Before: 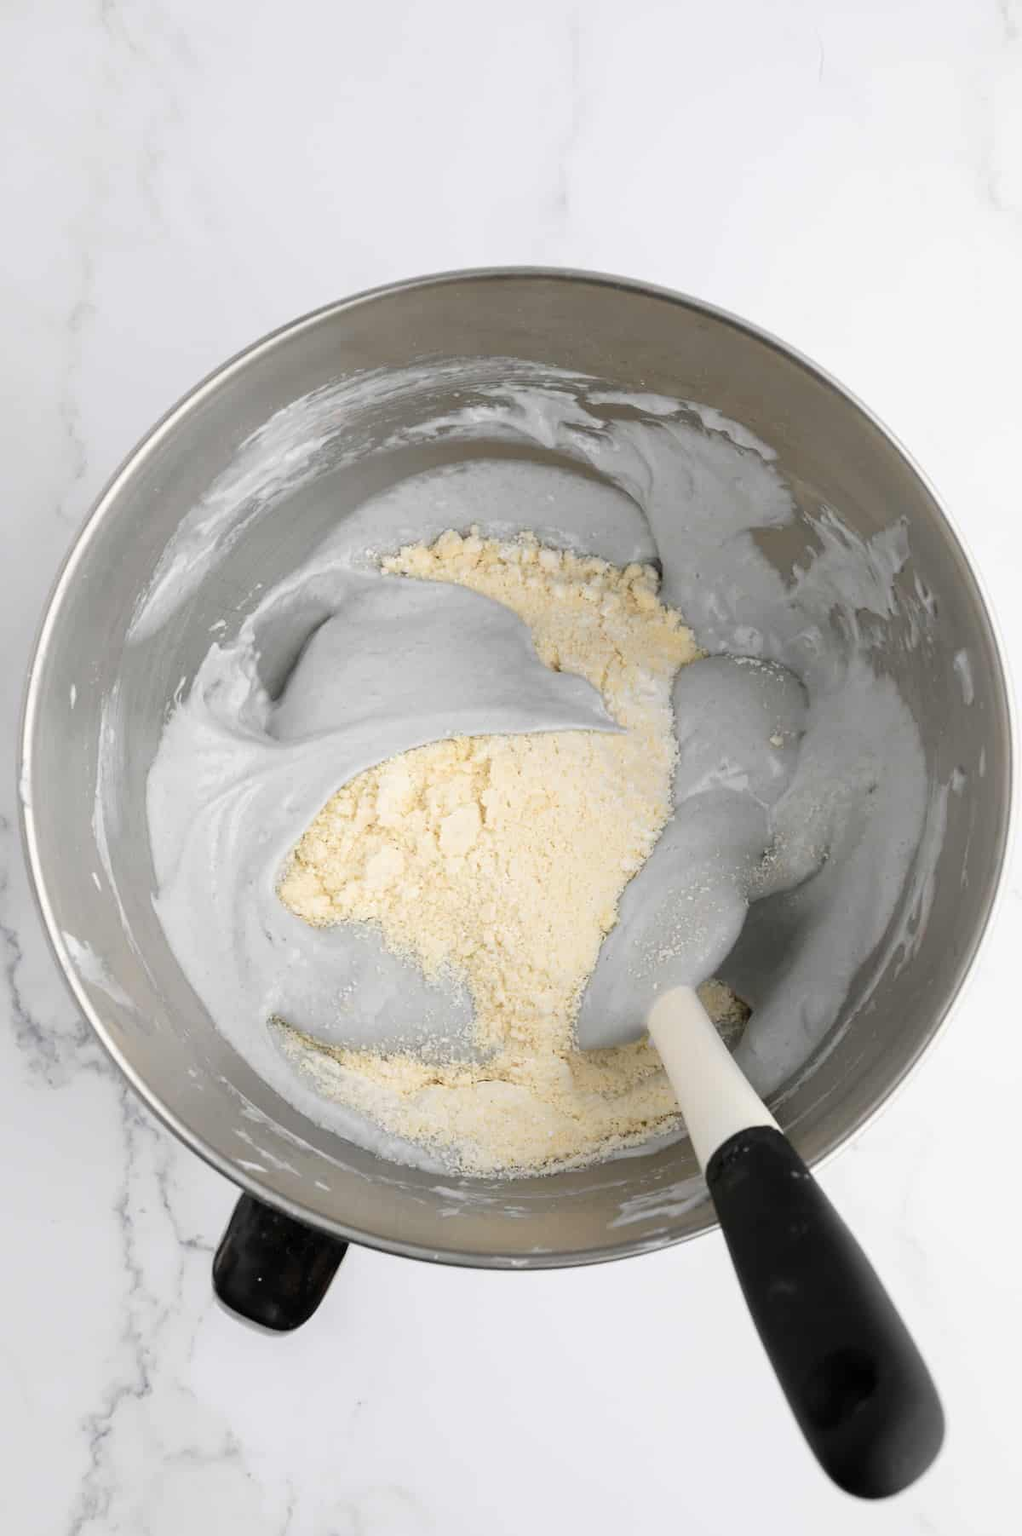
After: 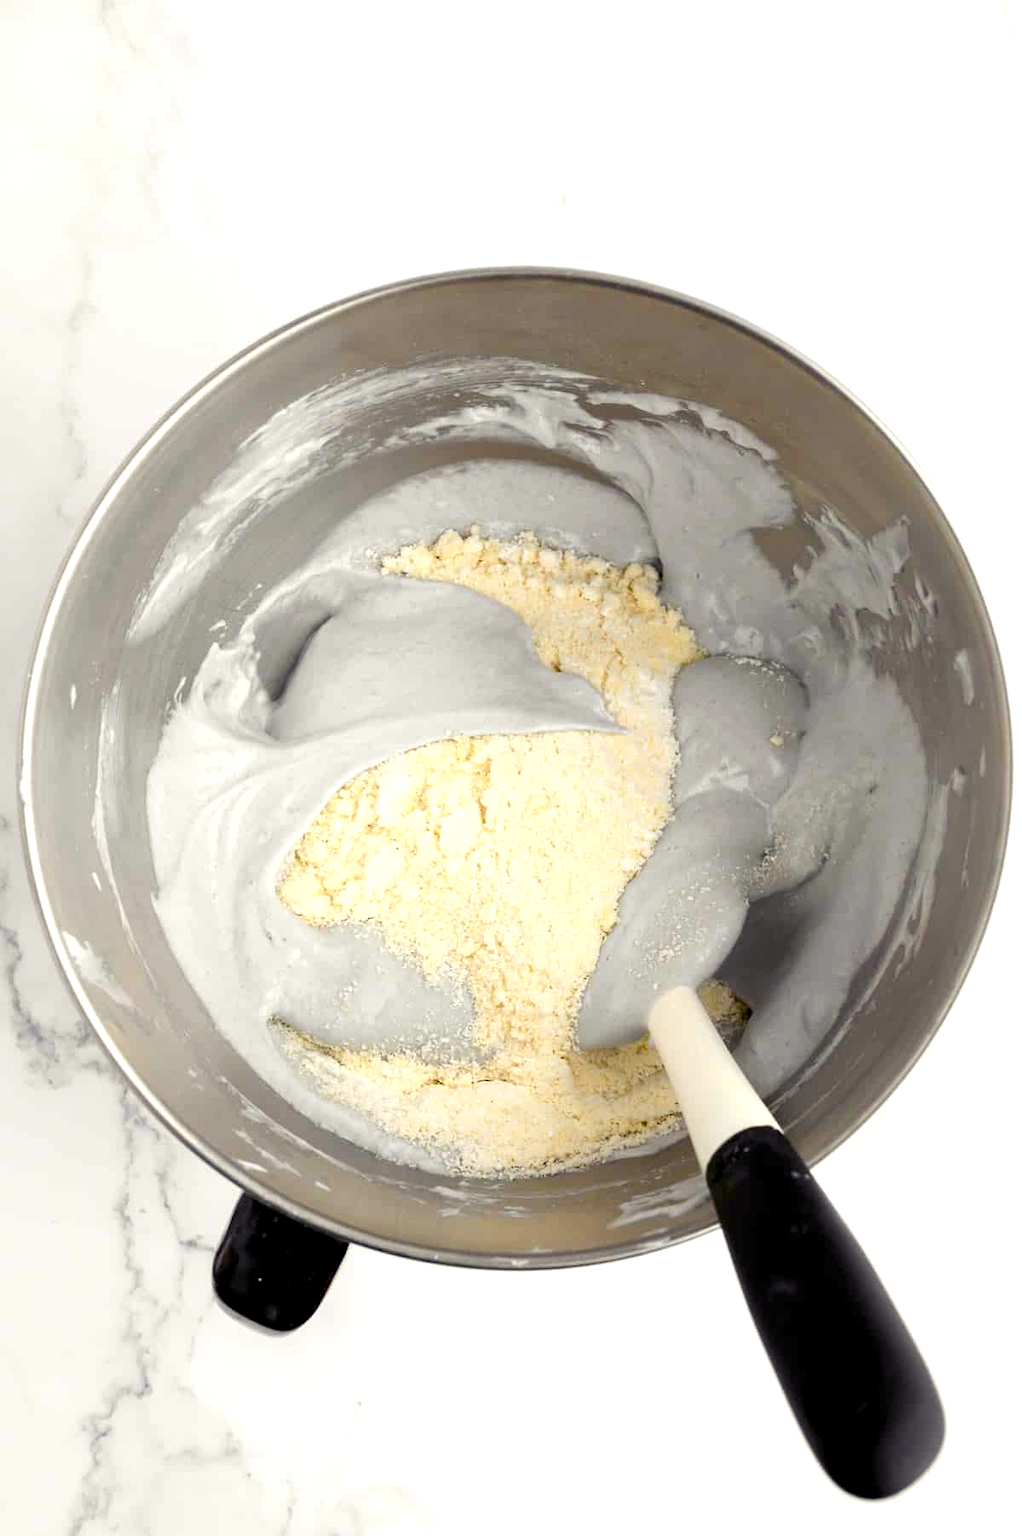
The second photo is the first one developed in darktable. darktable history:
color balance rgb: shadows lift › luminance -21.66%, shadows lift › chroma 6.57%, shadows lift › hue 270°, power › chroma 0.68%, power › hue 60°, highlights gain › luminance 6.08%, highlights gain › chroma 1.33%, highlights gain › hue 90°, global offset › luminance -0.87%, perceptual saturation grading › global saturation 26.86%, perceptual saturation grading › highlights -28.39%, perceptual saturation grading › mid-tones 15.22%, perceptual saturation grading › shadows 33.98%, perceptual brilliance grading › highlights 10%, perceptual brilliance grading › mid-tones 5%
contrast equalizer: y [[0.5 ×6], [0.5 ×6], [0.5, 0.5, 0.501, 0.545, 0.707, 0.863], [0 ×6], [0 ×6]]
